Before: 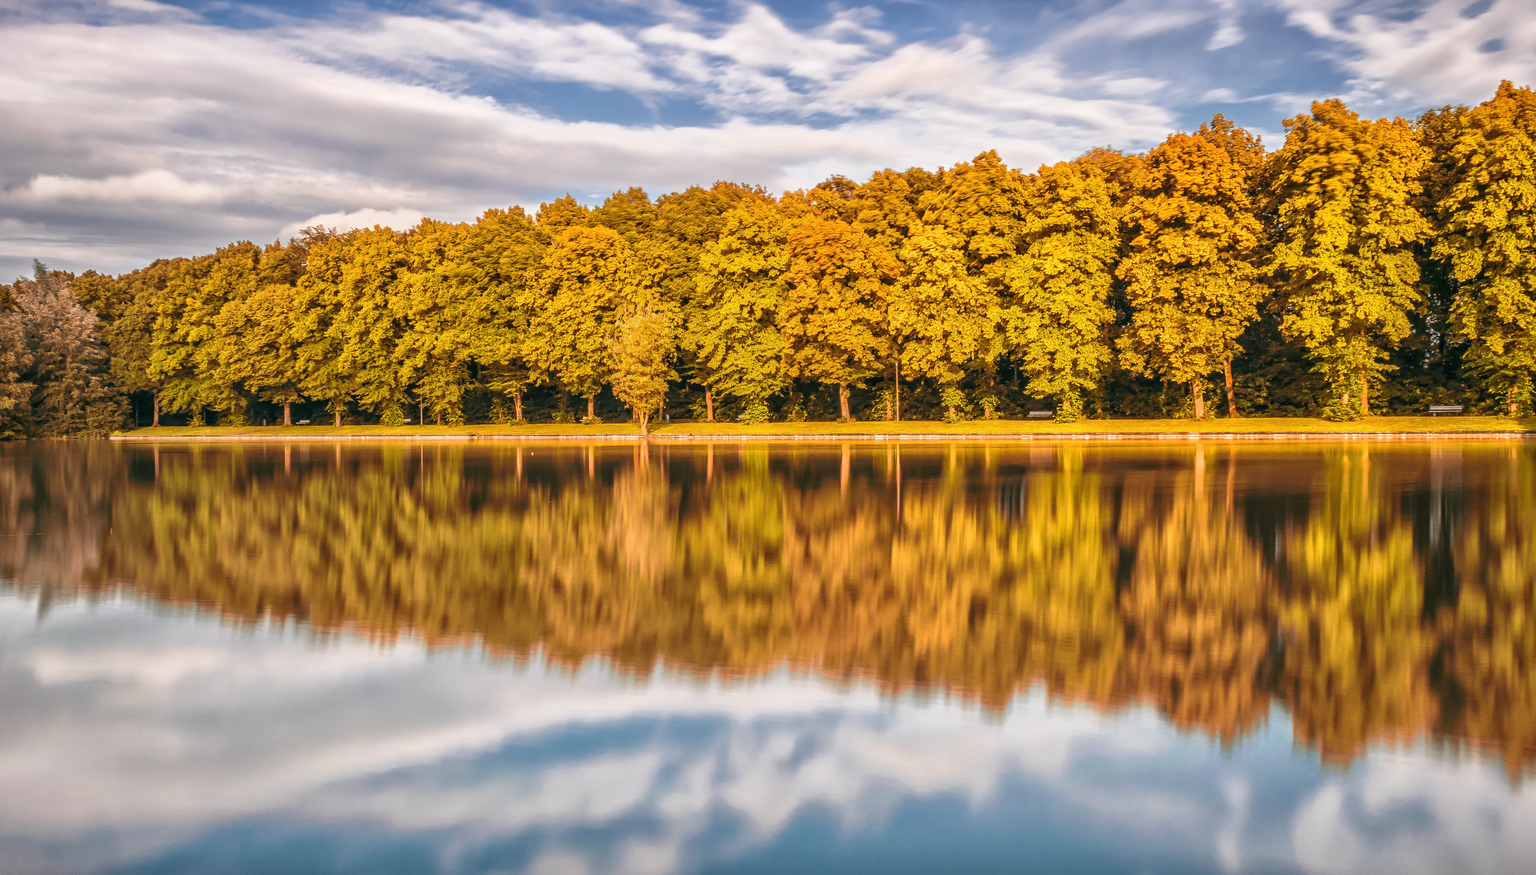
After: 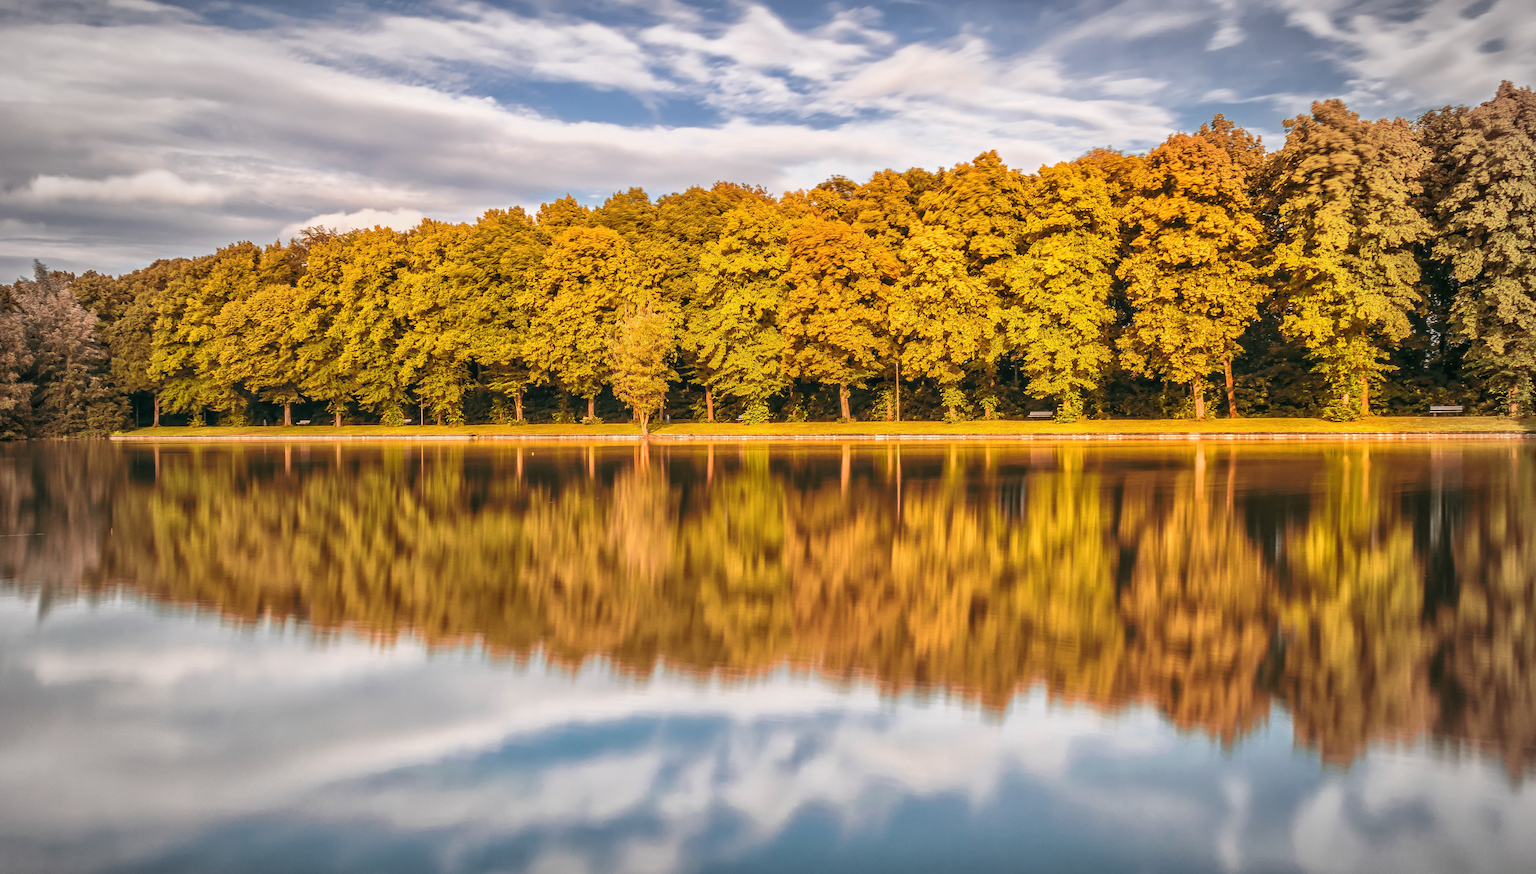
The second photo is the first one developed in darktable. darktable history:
vignetting: brightness -0.265, automatic ratio true
